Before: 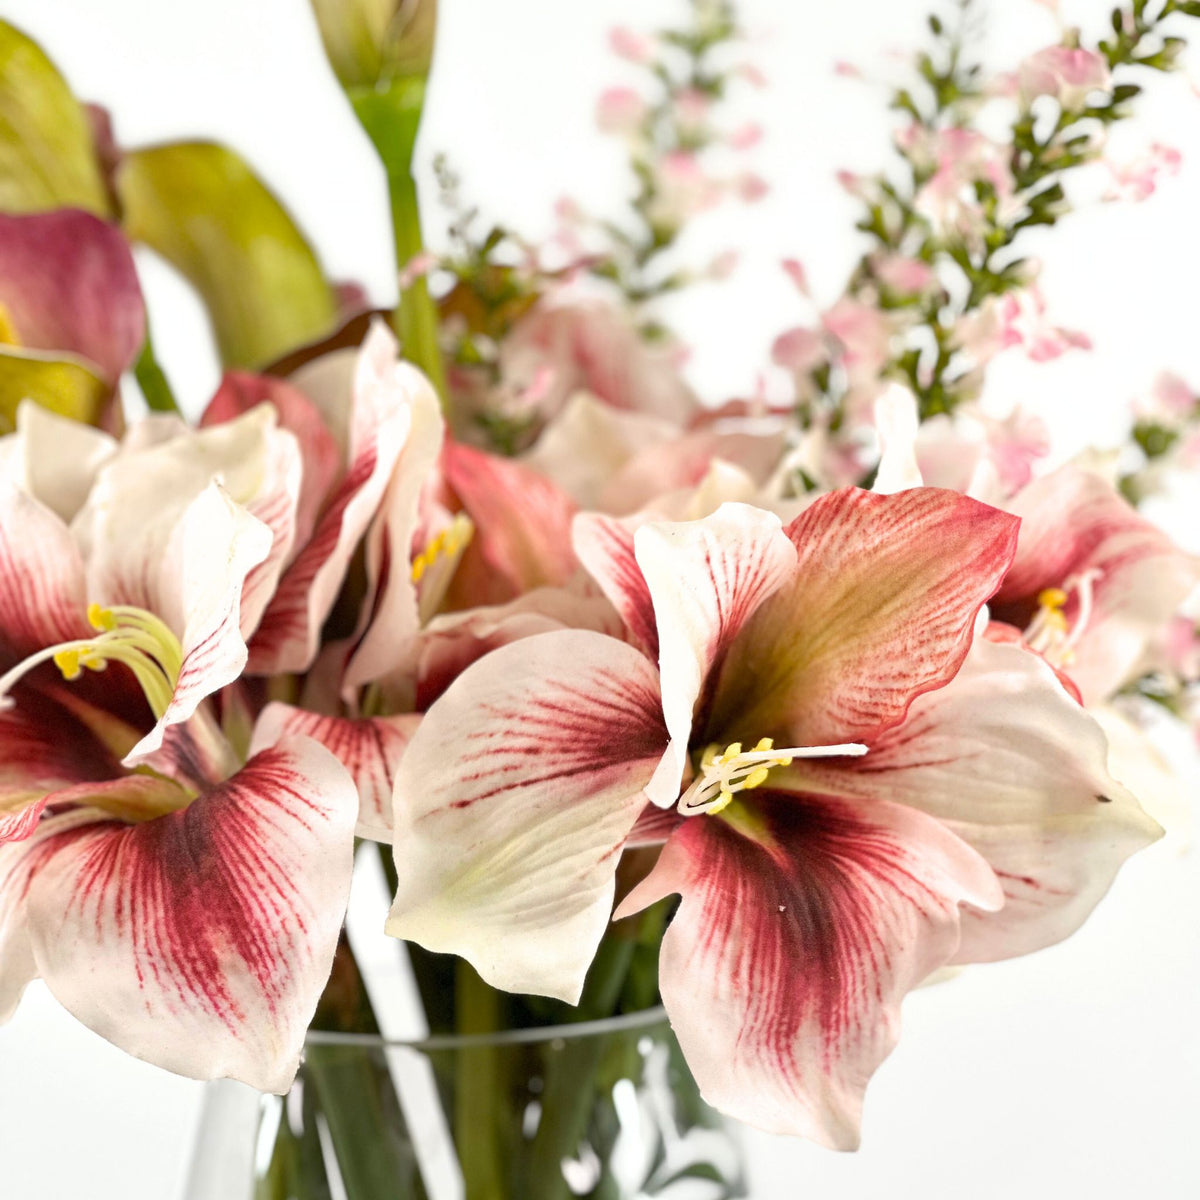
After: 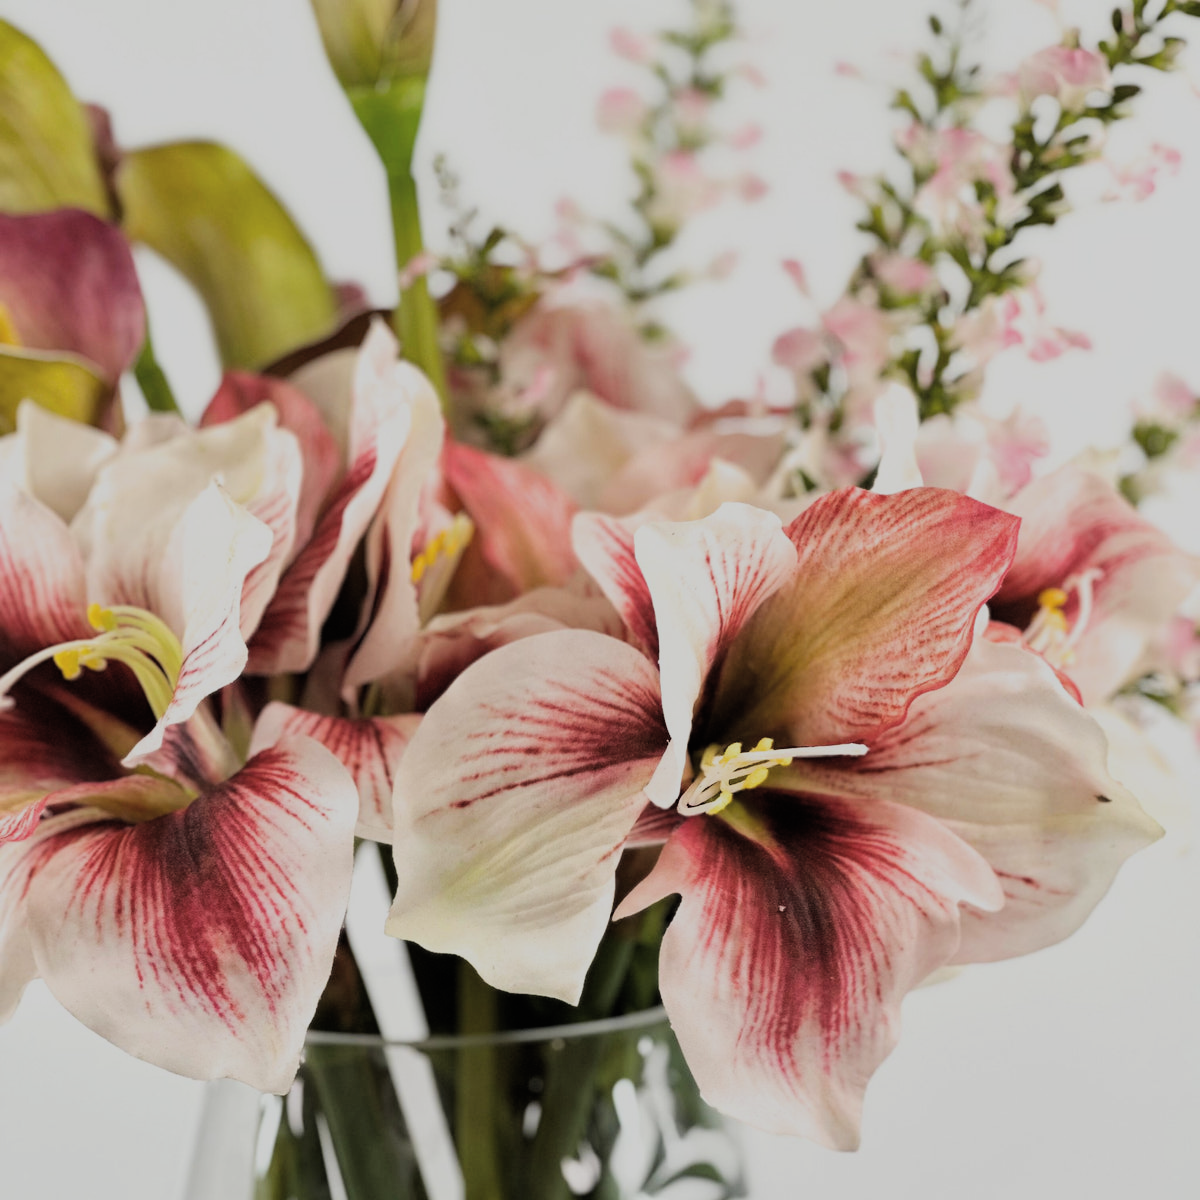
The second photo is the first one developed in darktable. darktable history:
exposure: black level correction -0.015, exposure -0.5 EV, compensate highlight preservation false
filmic rgb: black relative exposure -5 EV, hardness 2.88, contrast 1.2, highlights saturation mix -30%
